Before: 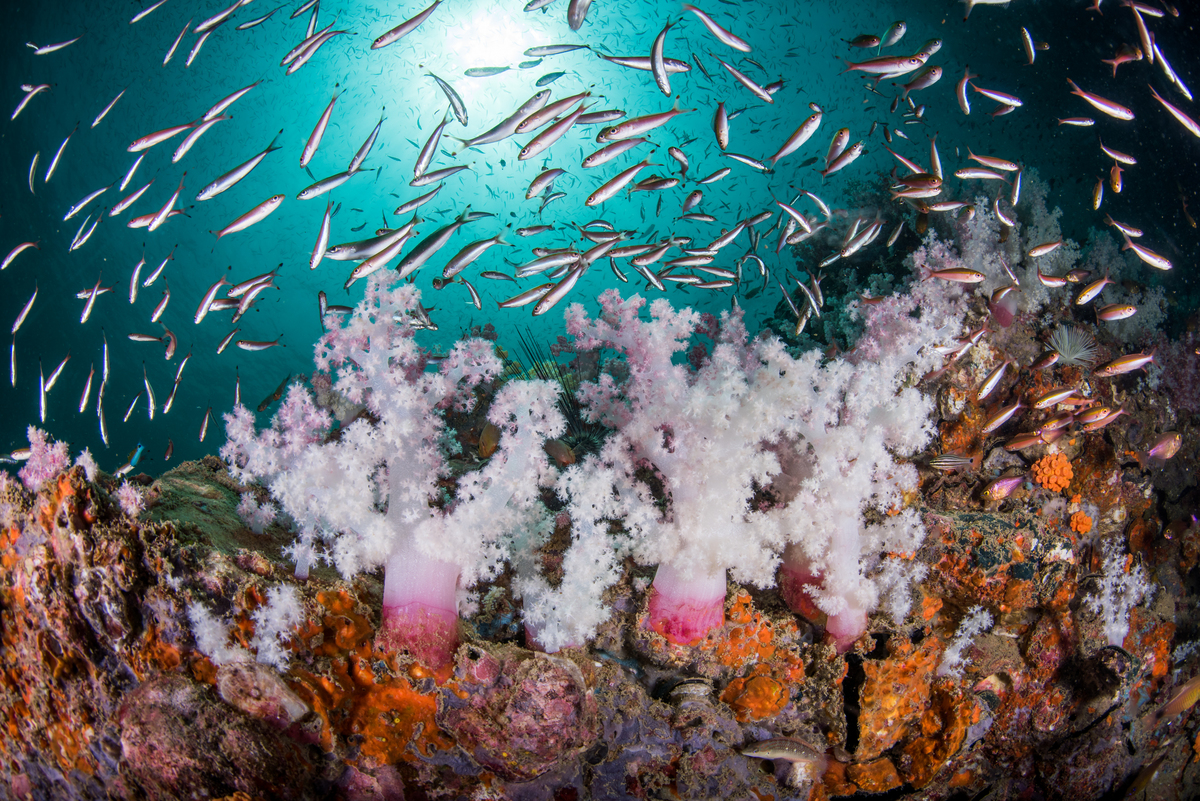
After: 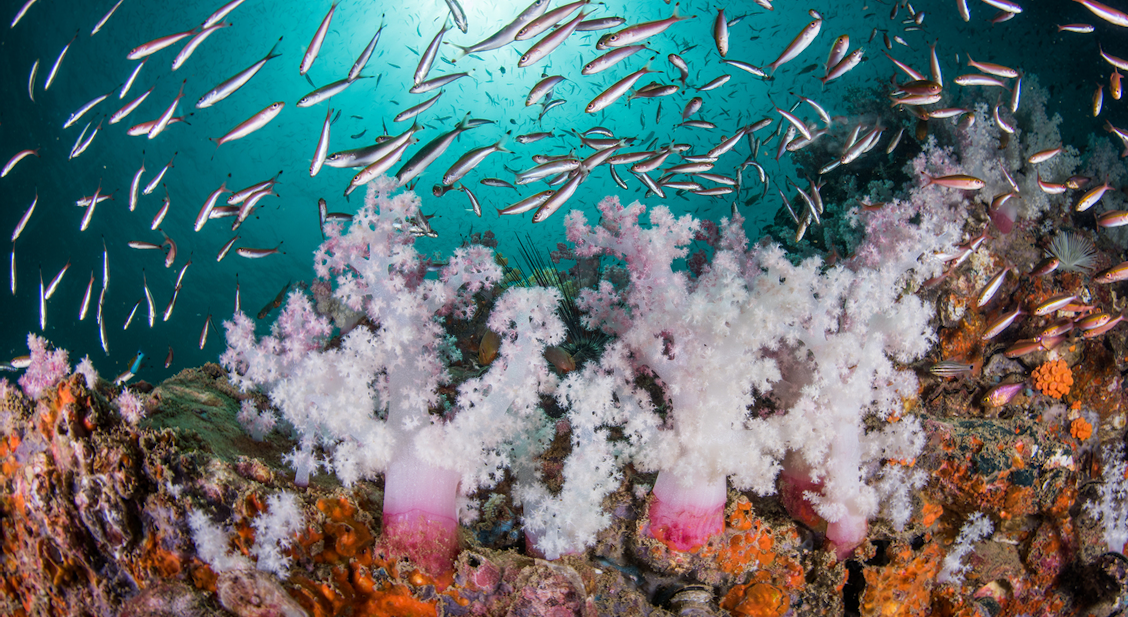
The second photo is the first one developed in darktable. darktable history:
crop and rotate: angle 0.061°, top 11.615%, right 5.816%, bottom 11.219%
